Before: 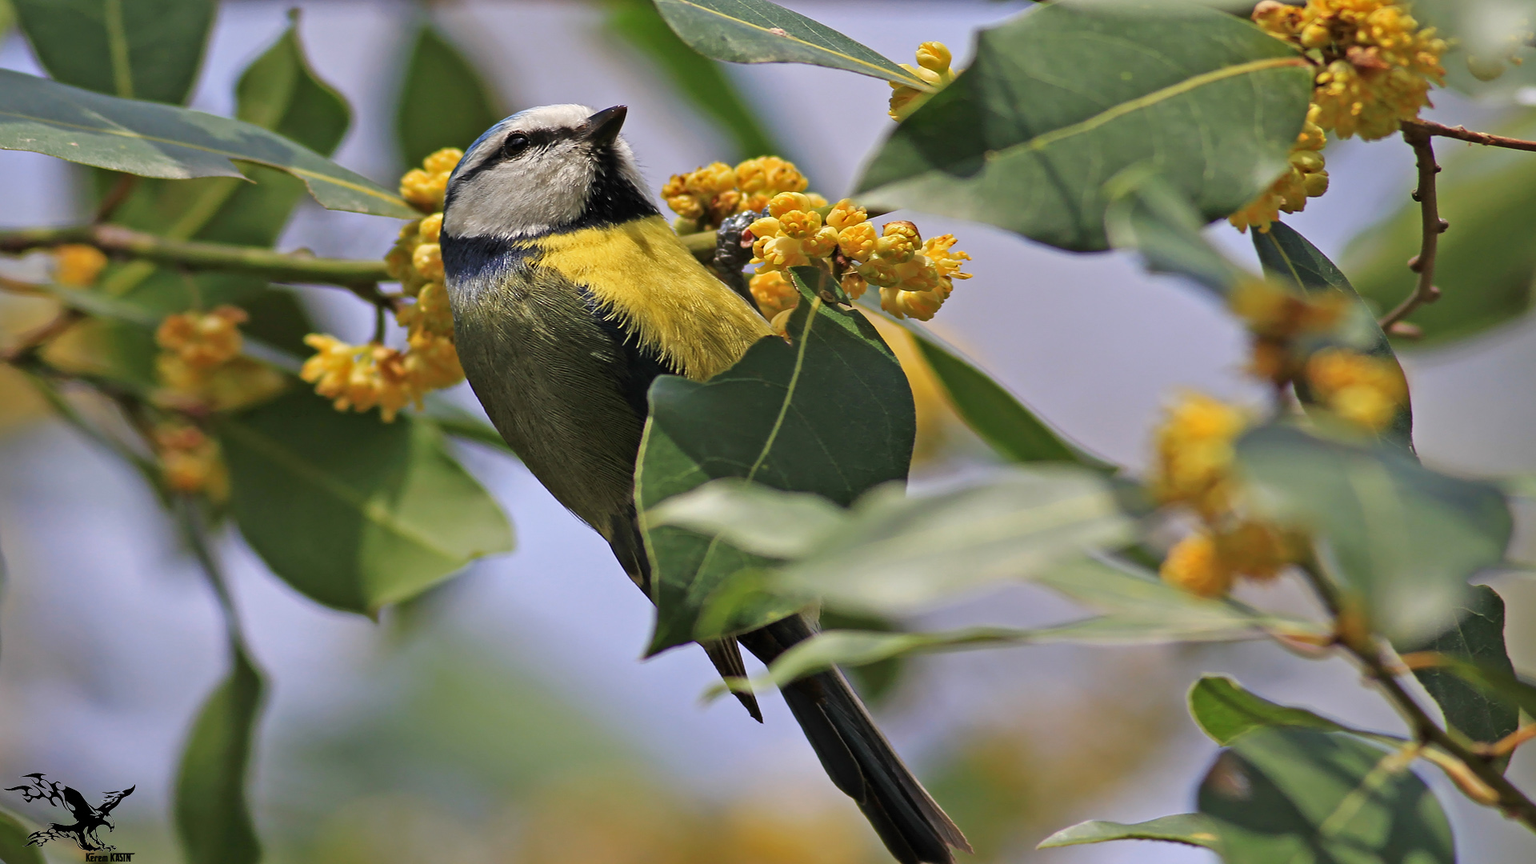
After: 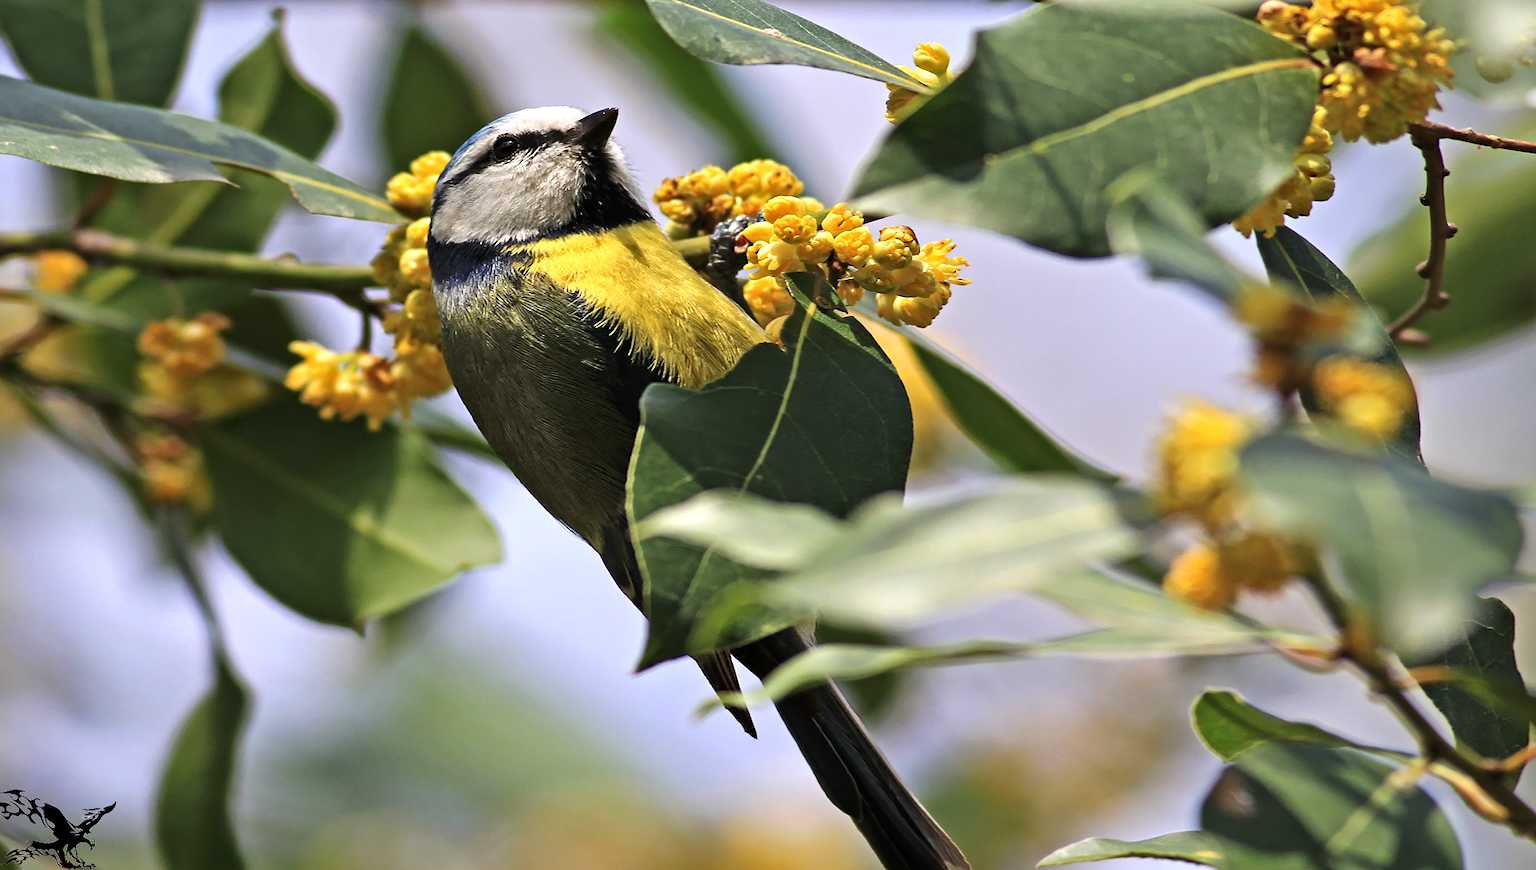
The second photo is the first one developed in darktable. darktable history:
tone equalizer: -8 EV -0.787 EV, -7 EV -0.668 EV, -6 EV -0.564 EV, -5 EV -0.419 EV, -3 EV 0.384 EV, -2 EV 0.6 EV, -1 EV 0.692 EV, +0 EV 0.777 EV, edges refinement/feathering 500, mask exposure compensation -1.57 EV, preserve details no
crop and rotate: left 1.433%, right 0.637%, bottom 1.313%
